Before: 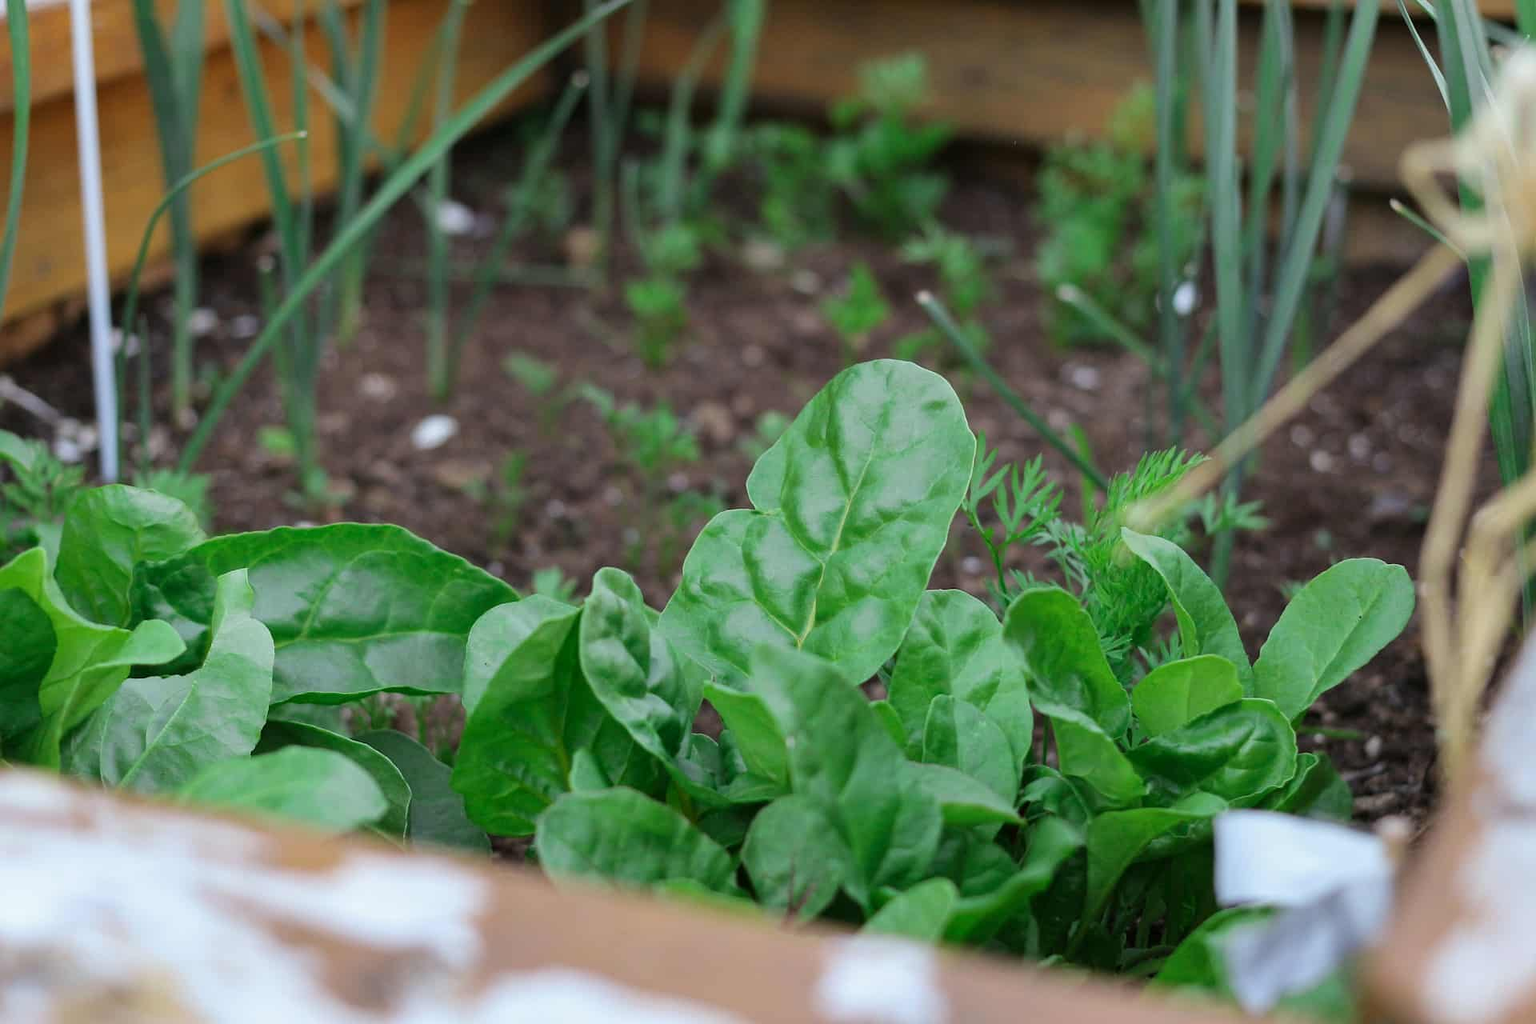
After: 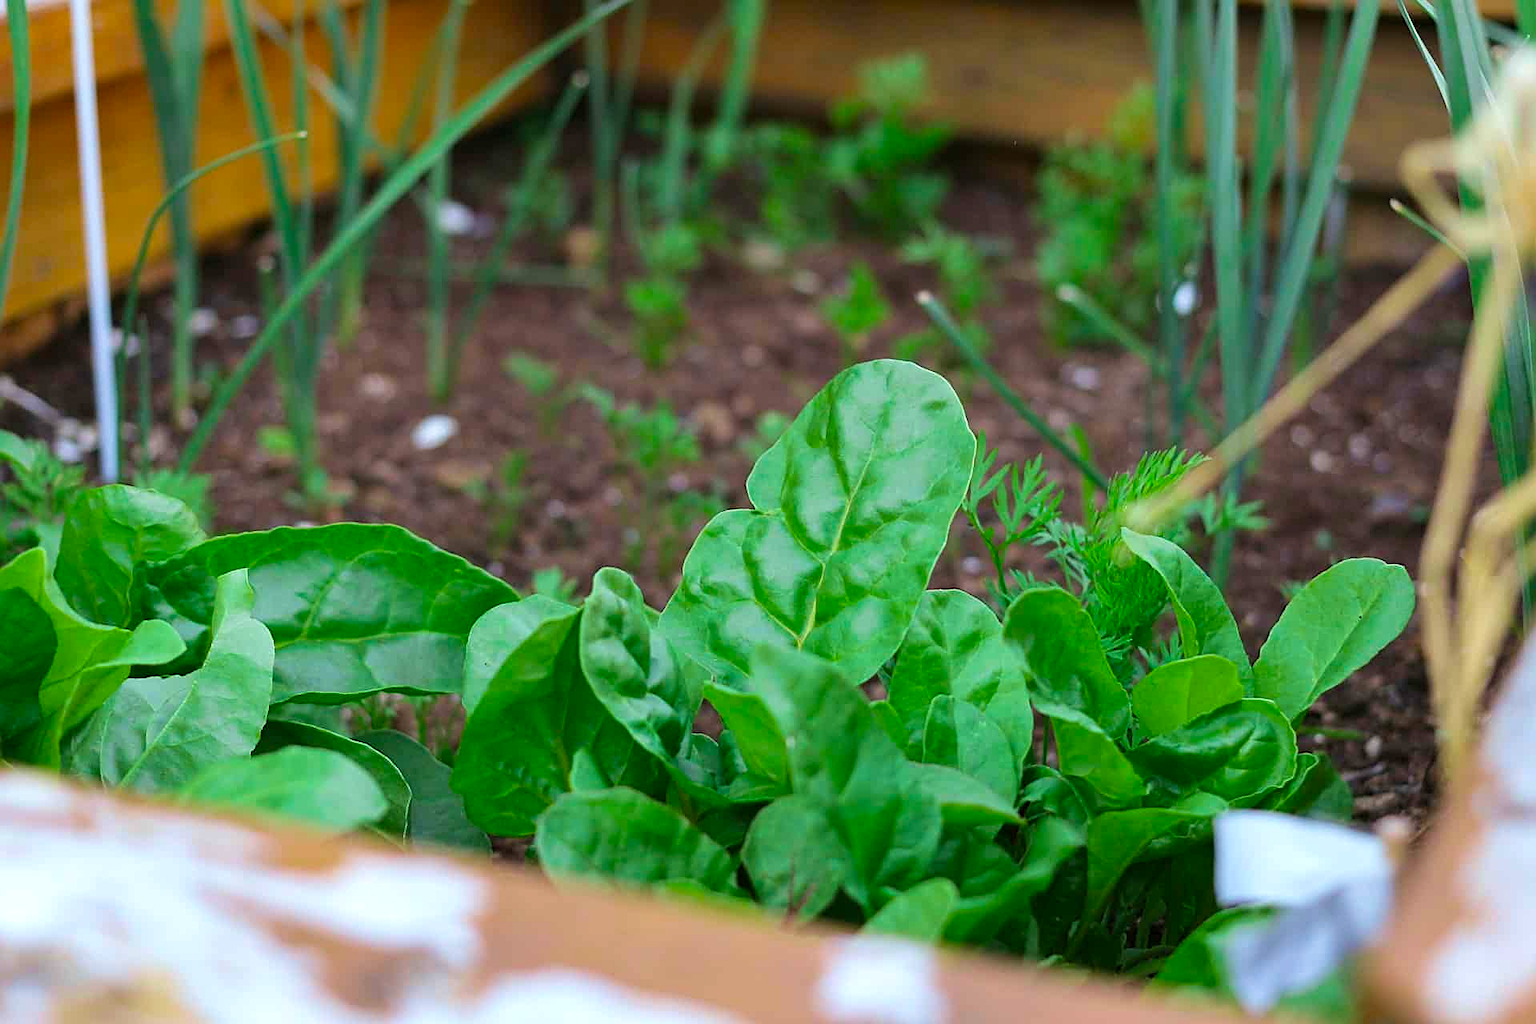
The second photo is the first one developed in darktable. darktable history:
sharpen: on, module defaults
color balance rgb: perceptual saturation grading › global saturation 25%, global vibrance 20%
velvia: strength 21.76%
exposure: exposure 0.197 EV, compensate highlight preservation false
